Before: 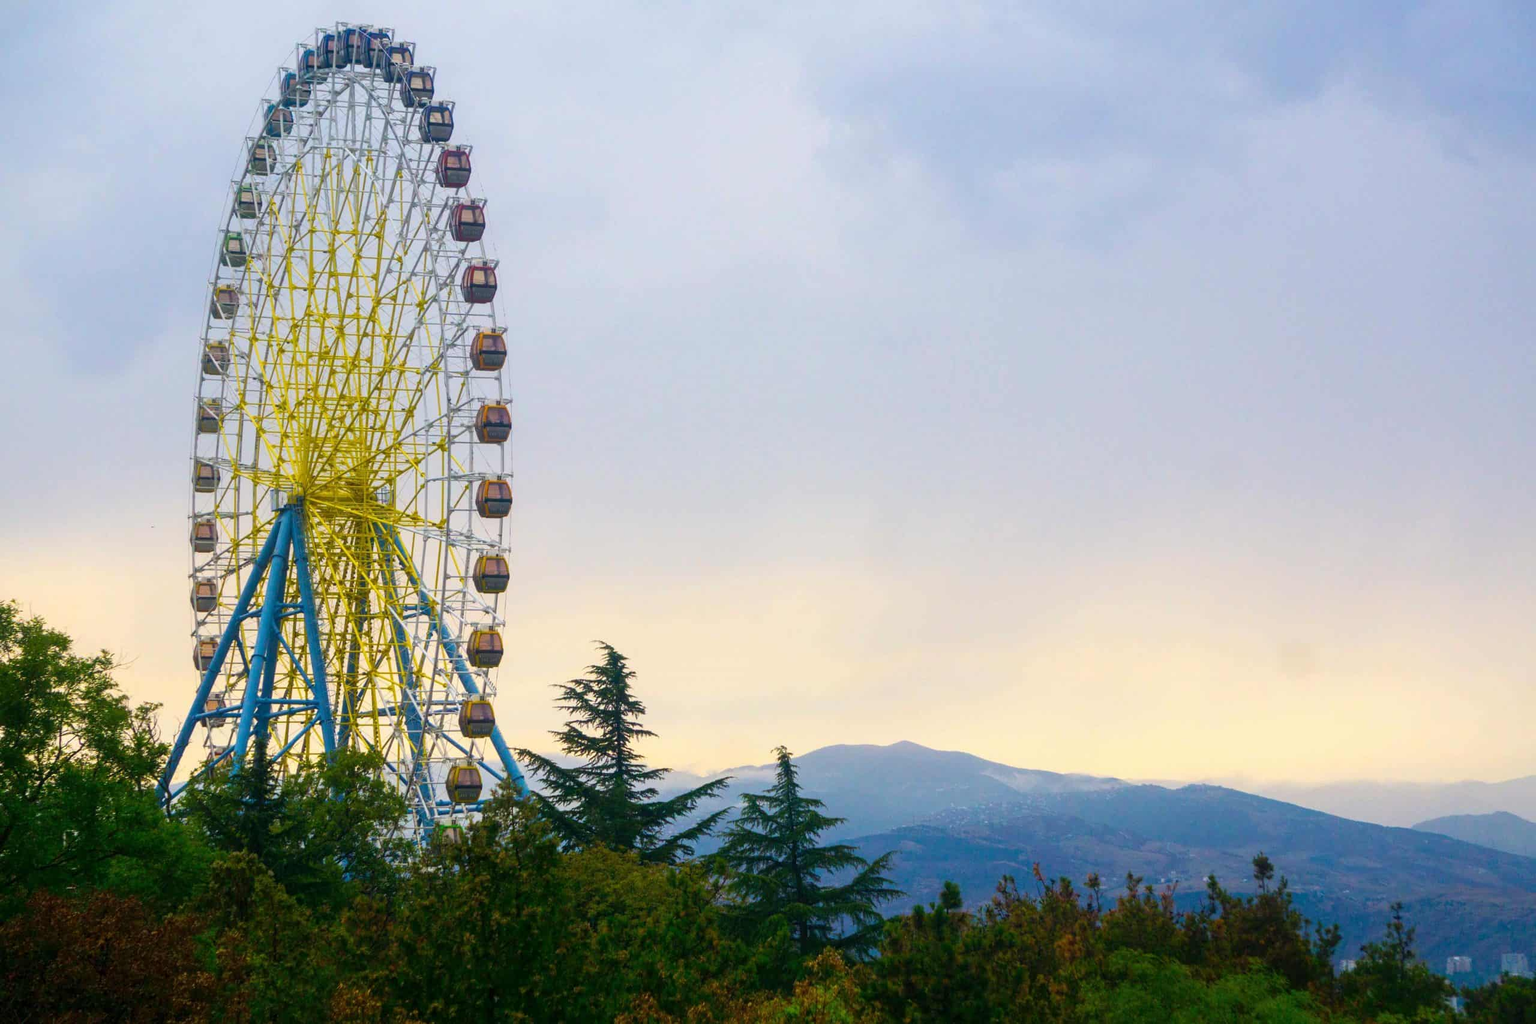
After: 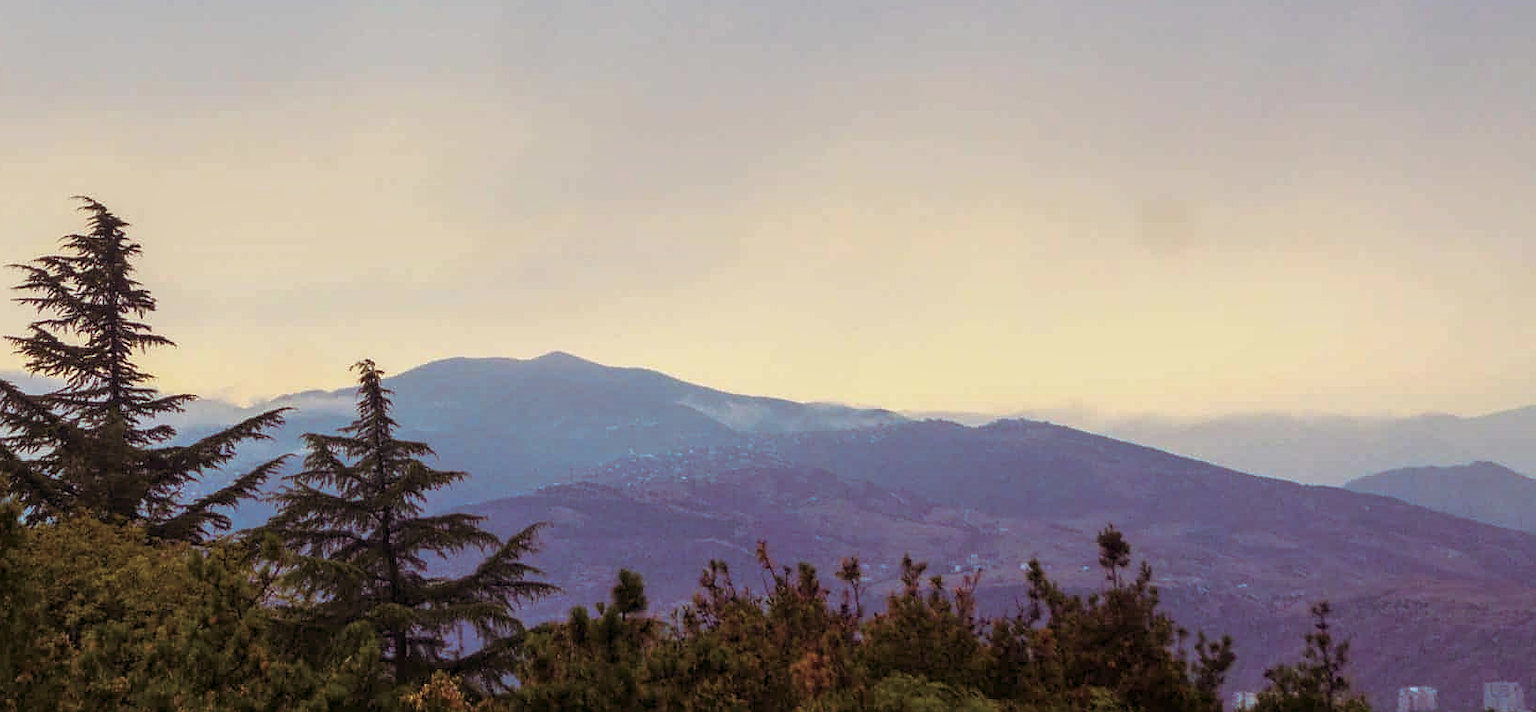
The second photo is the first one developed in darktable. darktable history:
crop and rotate: left 35.509%, top 50.238%, bottom 4.934%
tone equalizer: -8 EV 0.25 EV, -7 EV 0.417 EV, -6 EV 0.417 EV, -5 EV 0.25 EV, -3 EV -0.25 EV, -2 EV -0.417 EV, -1 EV -0.417 EV, +0 EV -0.25 EV, edges refinement/feathering 500, mask exposure compensation -1.57 EV, preserve details guided filter
sharpen: radius 0.969, amount 0.604
exposure: black level correction 0, exposure 0.5 EV, compensate exposure bias true, compensate highlight preservation false
split-toning: highlights › hue 298.8°, highlights › saturation 0.73, compress 41.76%
graduated density: rotation 5.63°, offset 76.9
local contrast: shadows 94%
